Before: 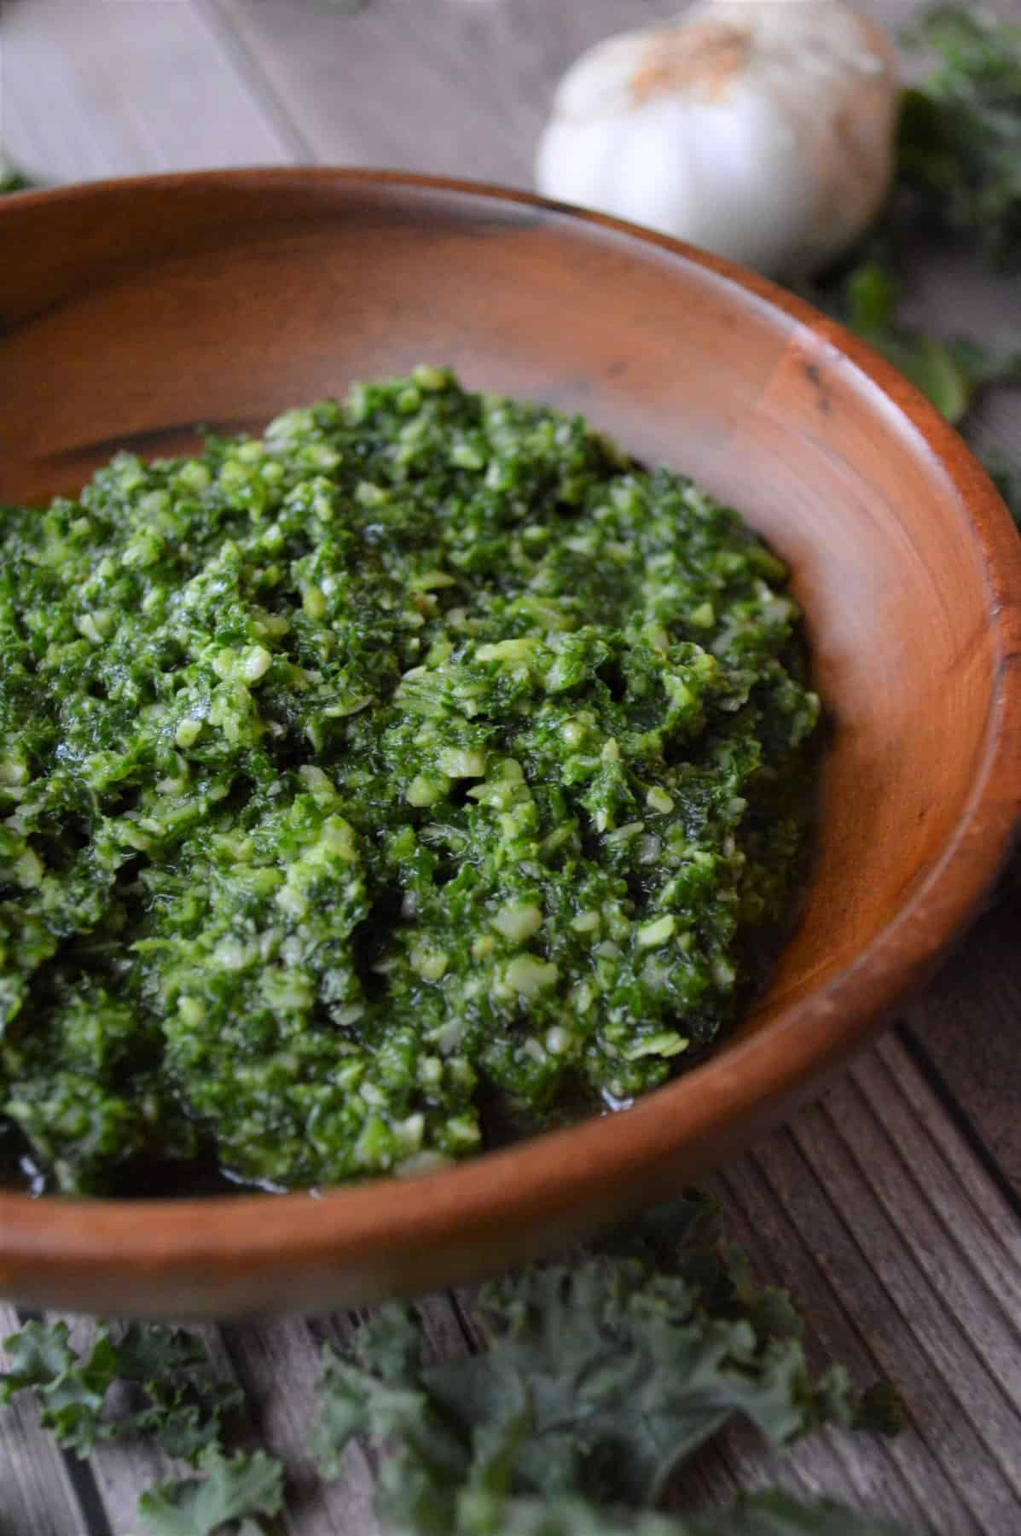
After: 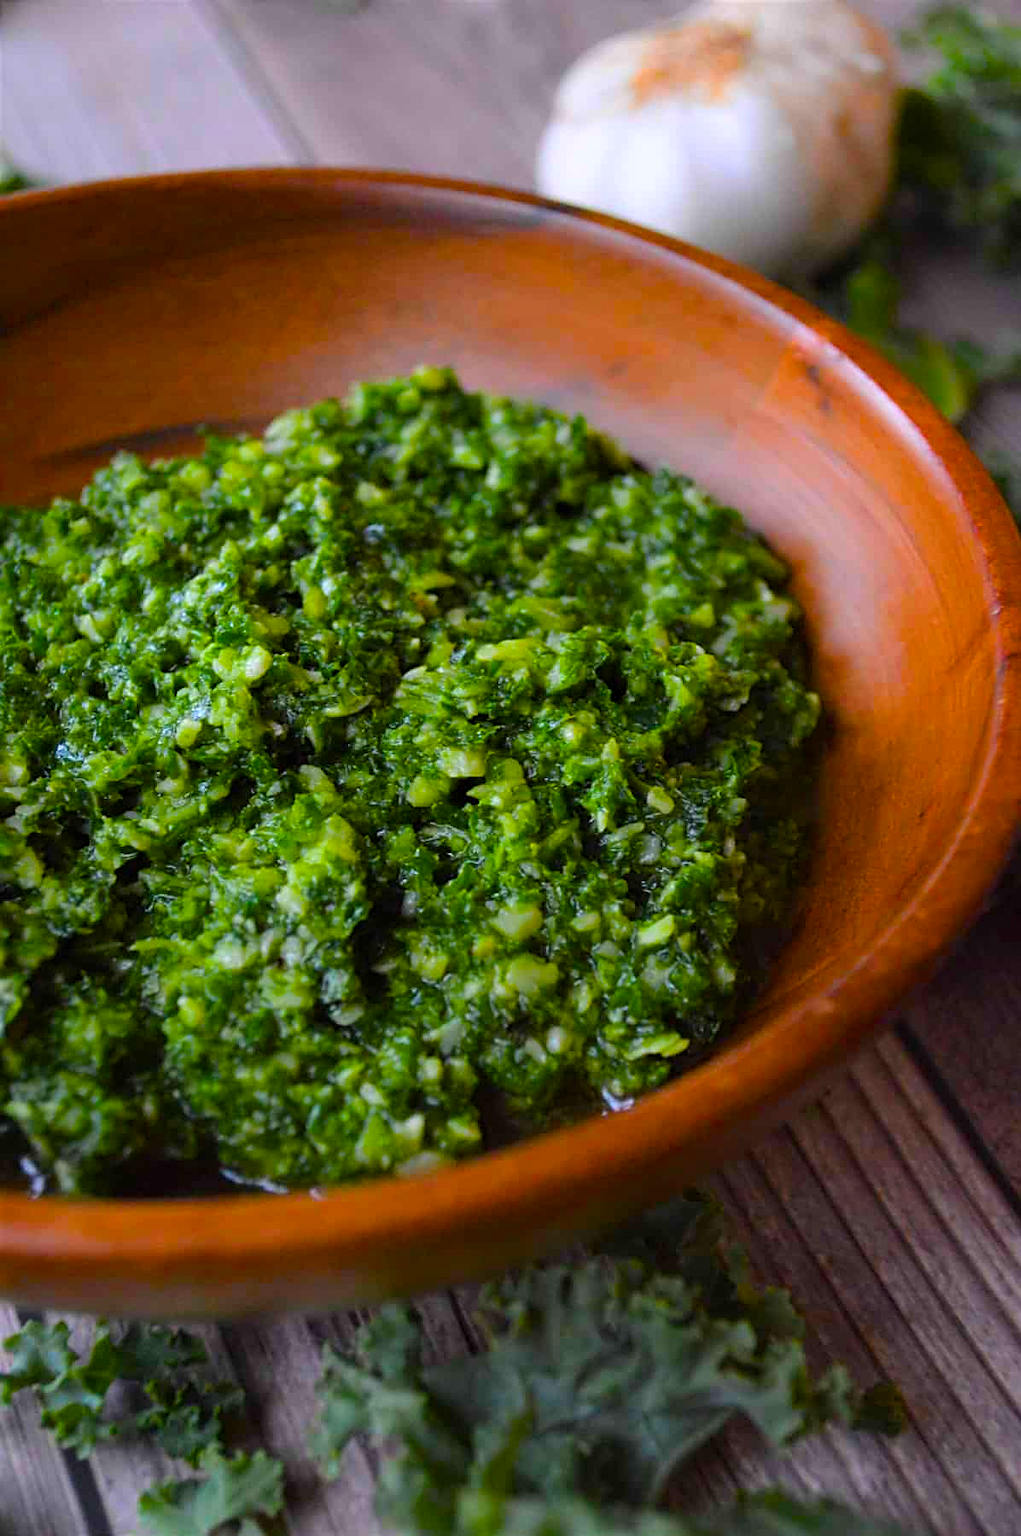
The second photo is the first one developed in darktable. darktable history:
color balance rgb: linear chroma grading › global chroma 25%, perceptual saturation grading › global saturation 50%
sharpen: on, module defaults
